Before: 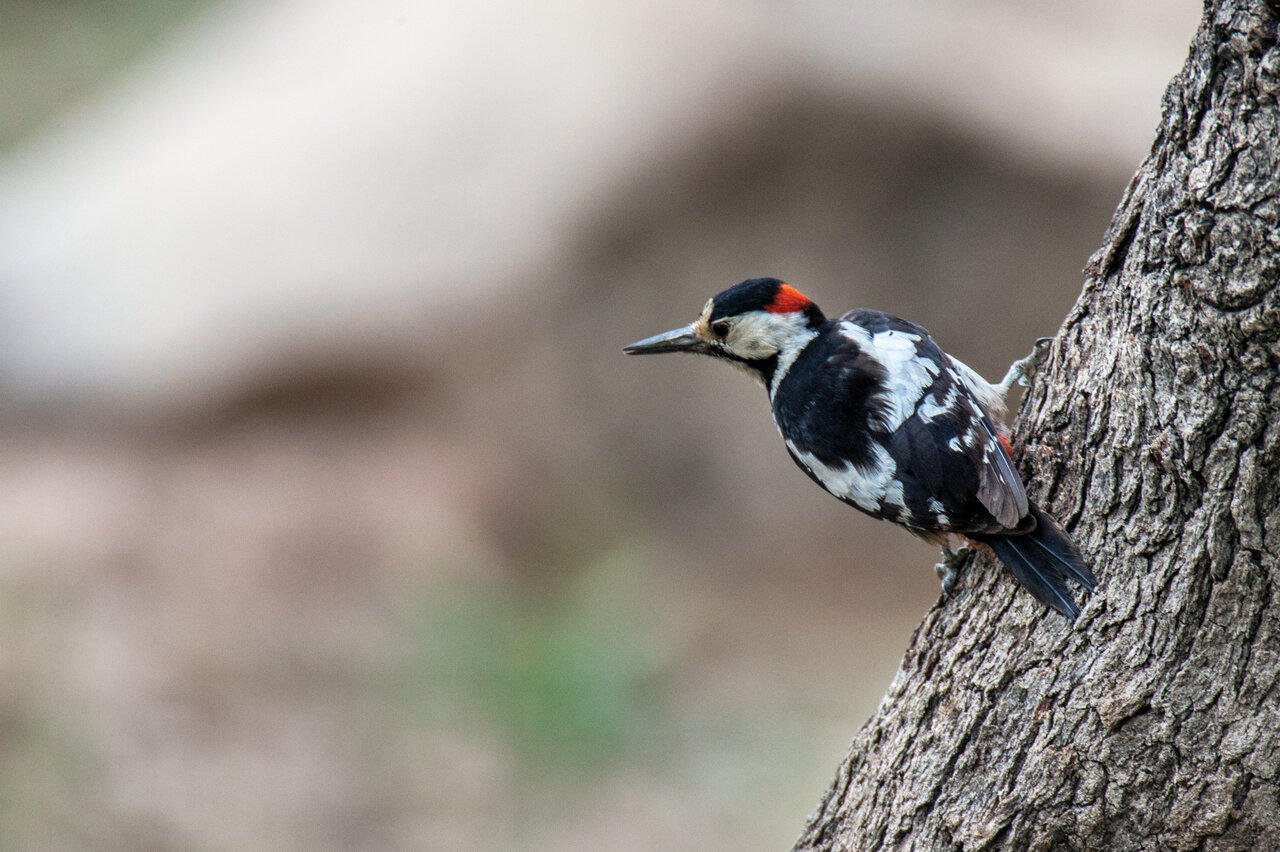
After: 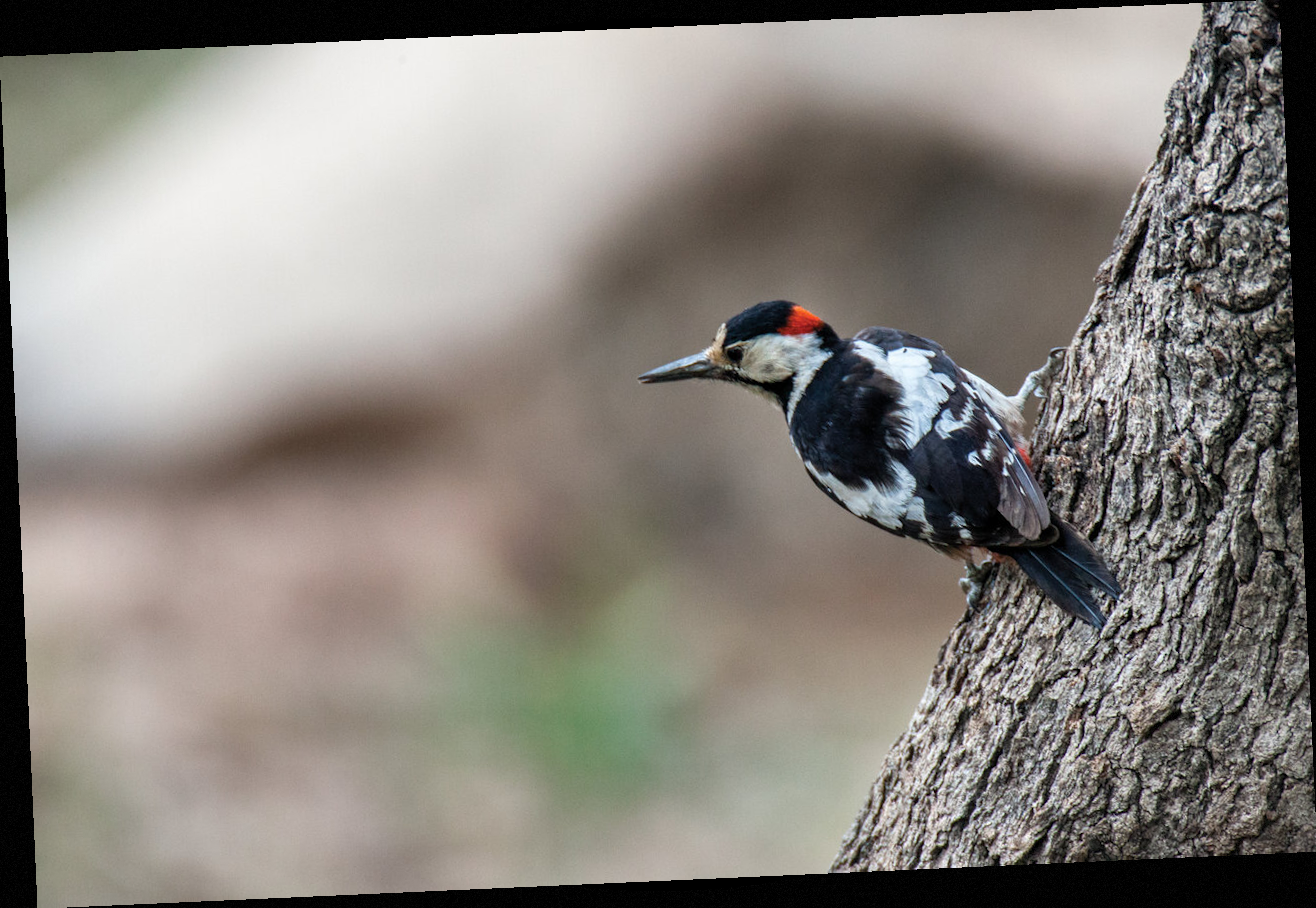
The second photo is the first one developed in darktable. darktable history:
rotate and perspective: rotation -2.56°, automatic cropping off
exposure: compensate highlight preservation false
vignetting: fall-off start 85%, fall-off radius 80%, brightness -0.182, saturation -0.3, width/height ratio 1.219, dithering 8-bit output, unbound false
